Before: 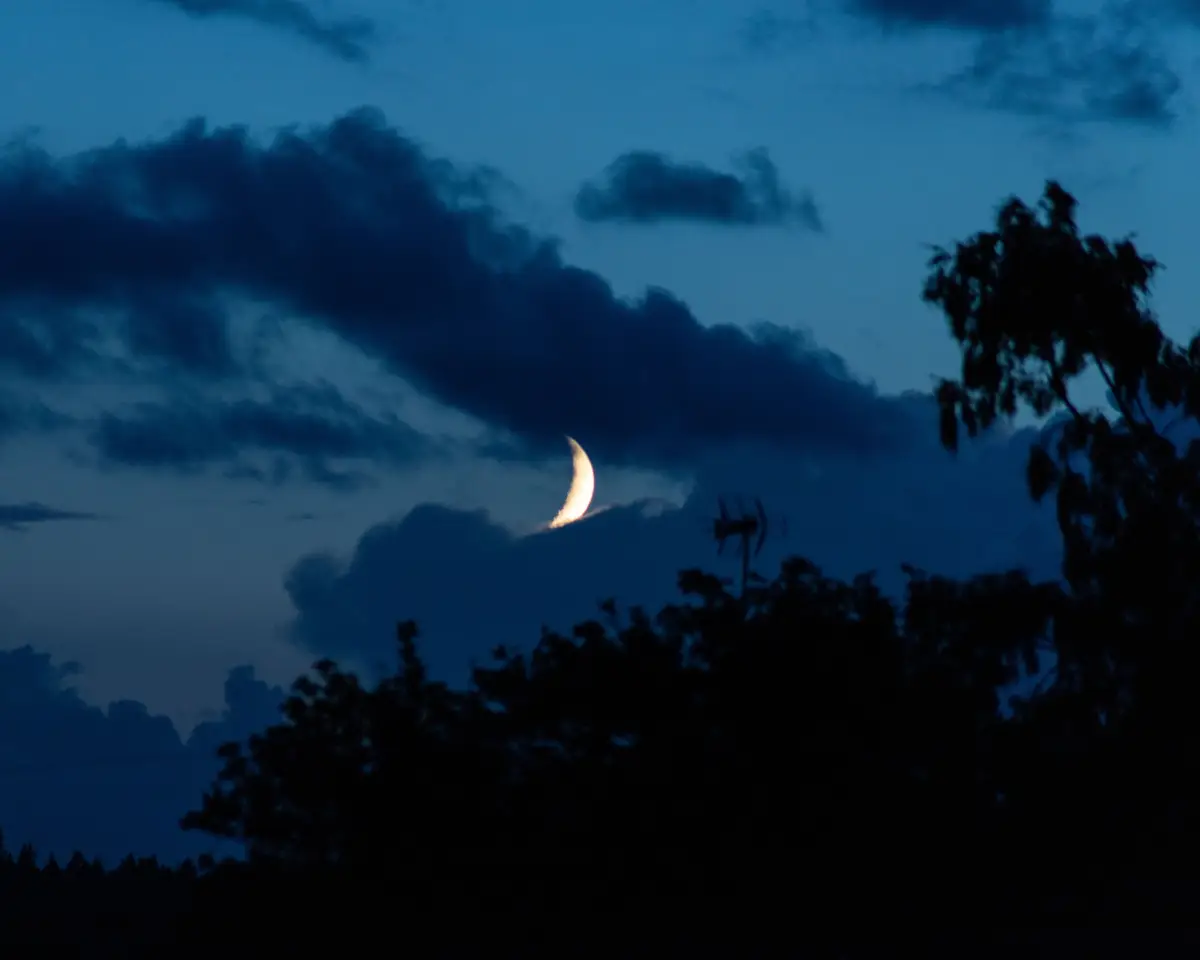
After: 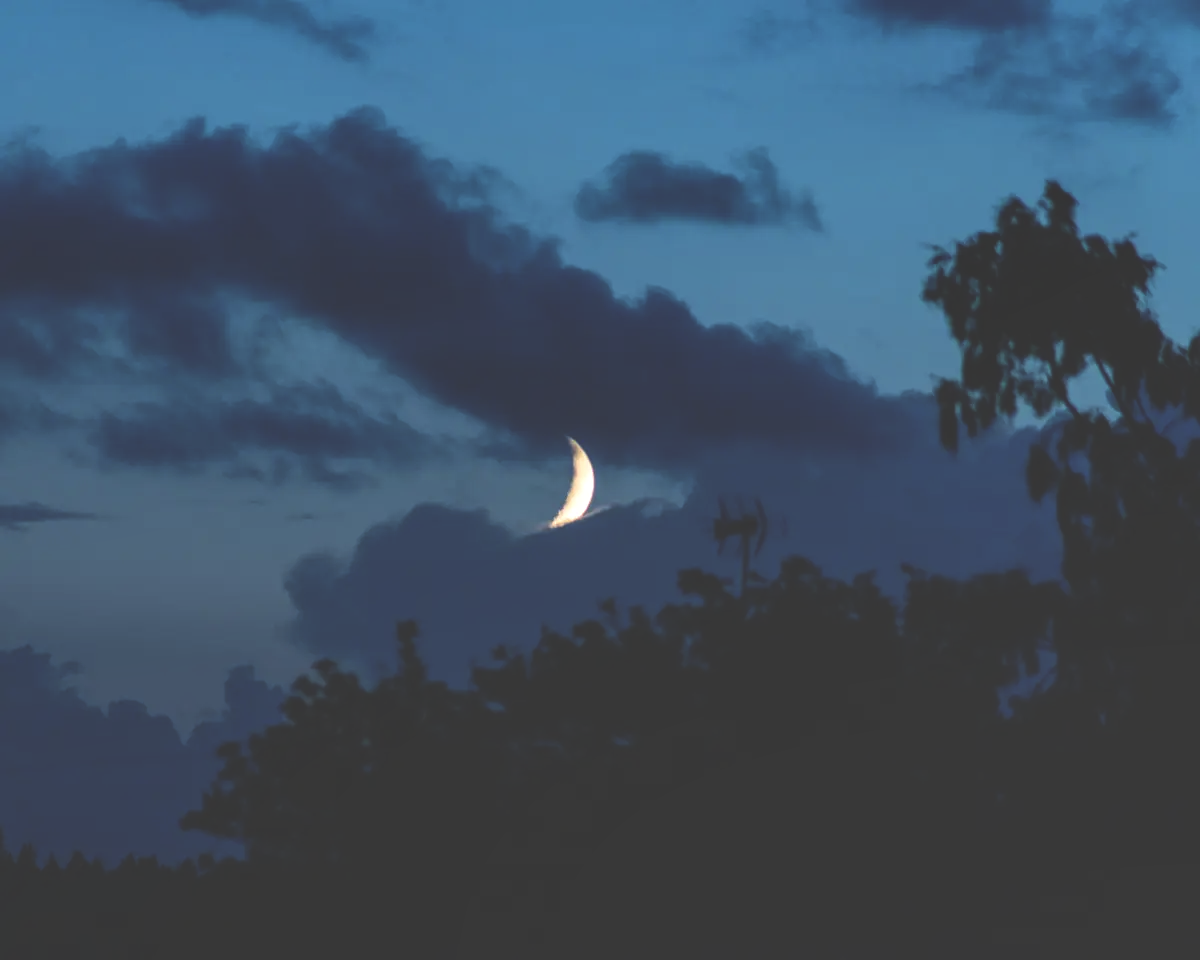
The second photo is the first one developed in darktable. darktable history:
local contrast: on, module defaults
exposure: black level correction -0.04, exposure 0.063 EV, compensate highlight preservation false
